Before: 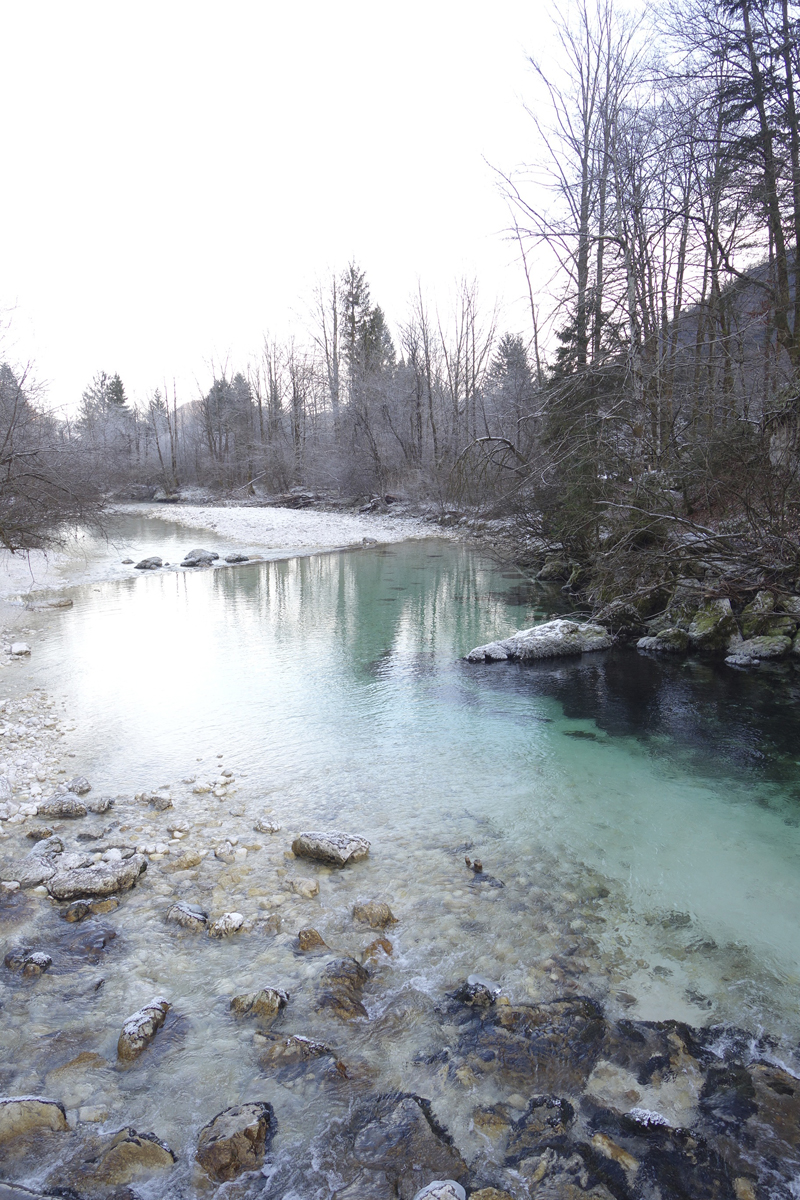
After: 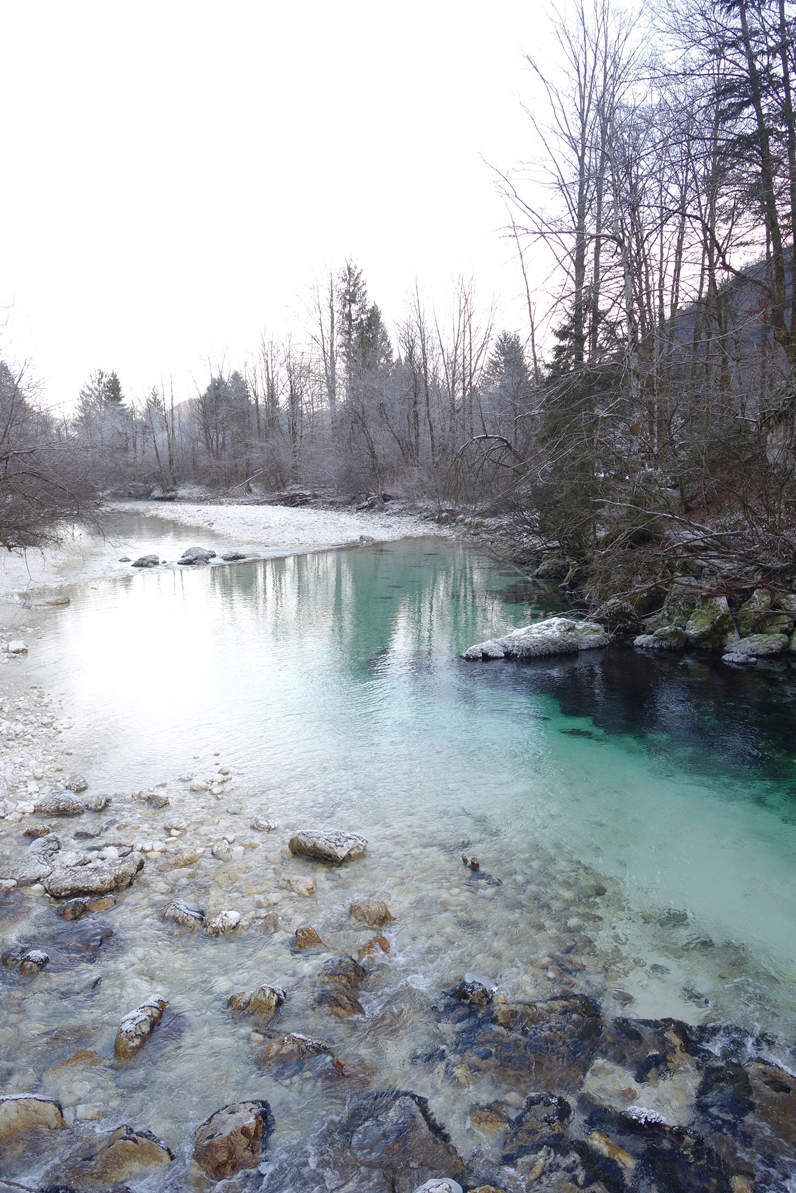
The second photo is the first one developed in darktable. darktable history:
color balance rgb: perceptual saturation grading › global saturation 0.718%, perceptual saturation grading › highlights -32.382%, perceptual saturation grading › mid-tones 5.723%, perceptual saturation grading › shadows 18.207%
crop and rotate: left 0.499%, top 0.2%, bottom 0.342%
